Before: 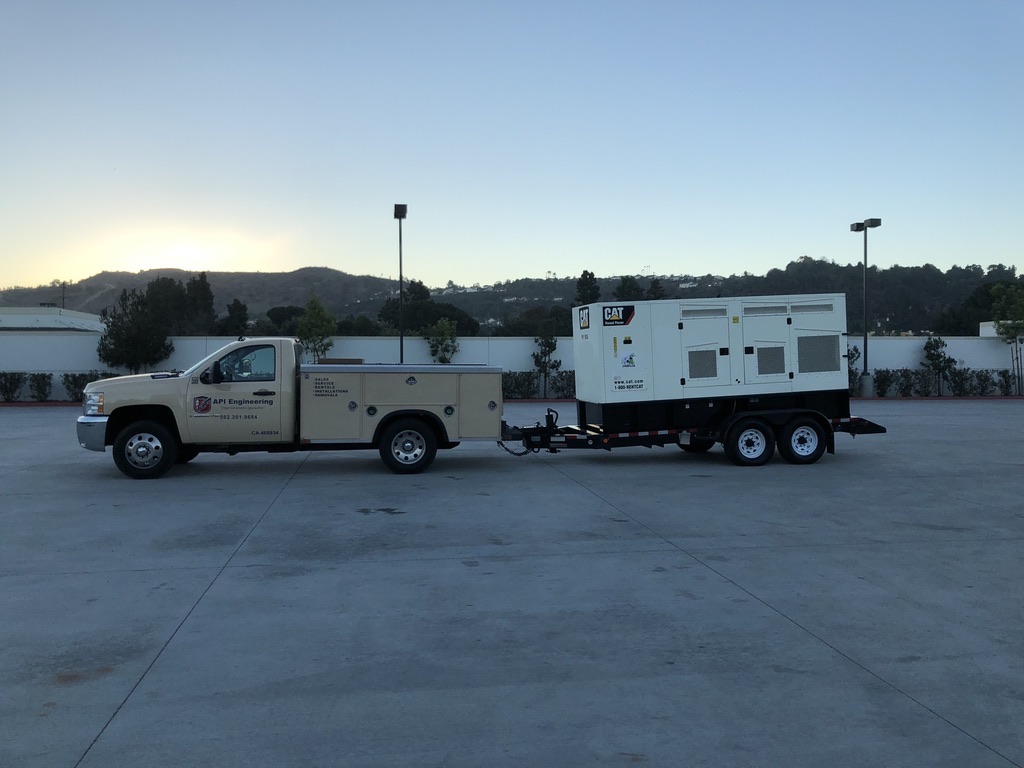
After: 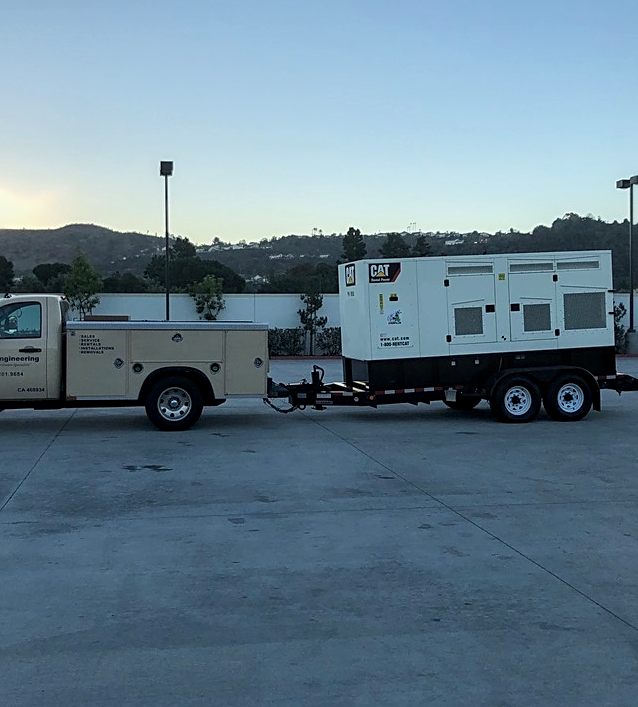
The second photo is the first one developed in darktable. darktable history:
local contrast: on, module defaults
sharpen: on, module defaults
crop and rotate: left 22.918%, top 5.629%, right 14.711%, bottom 2.247%
